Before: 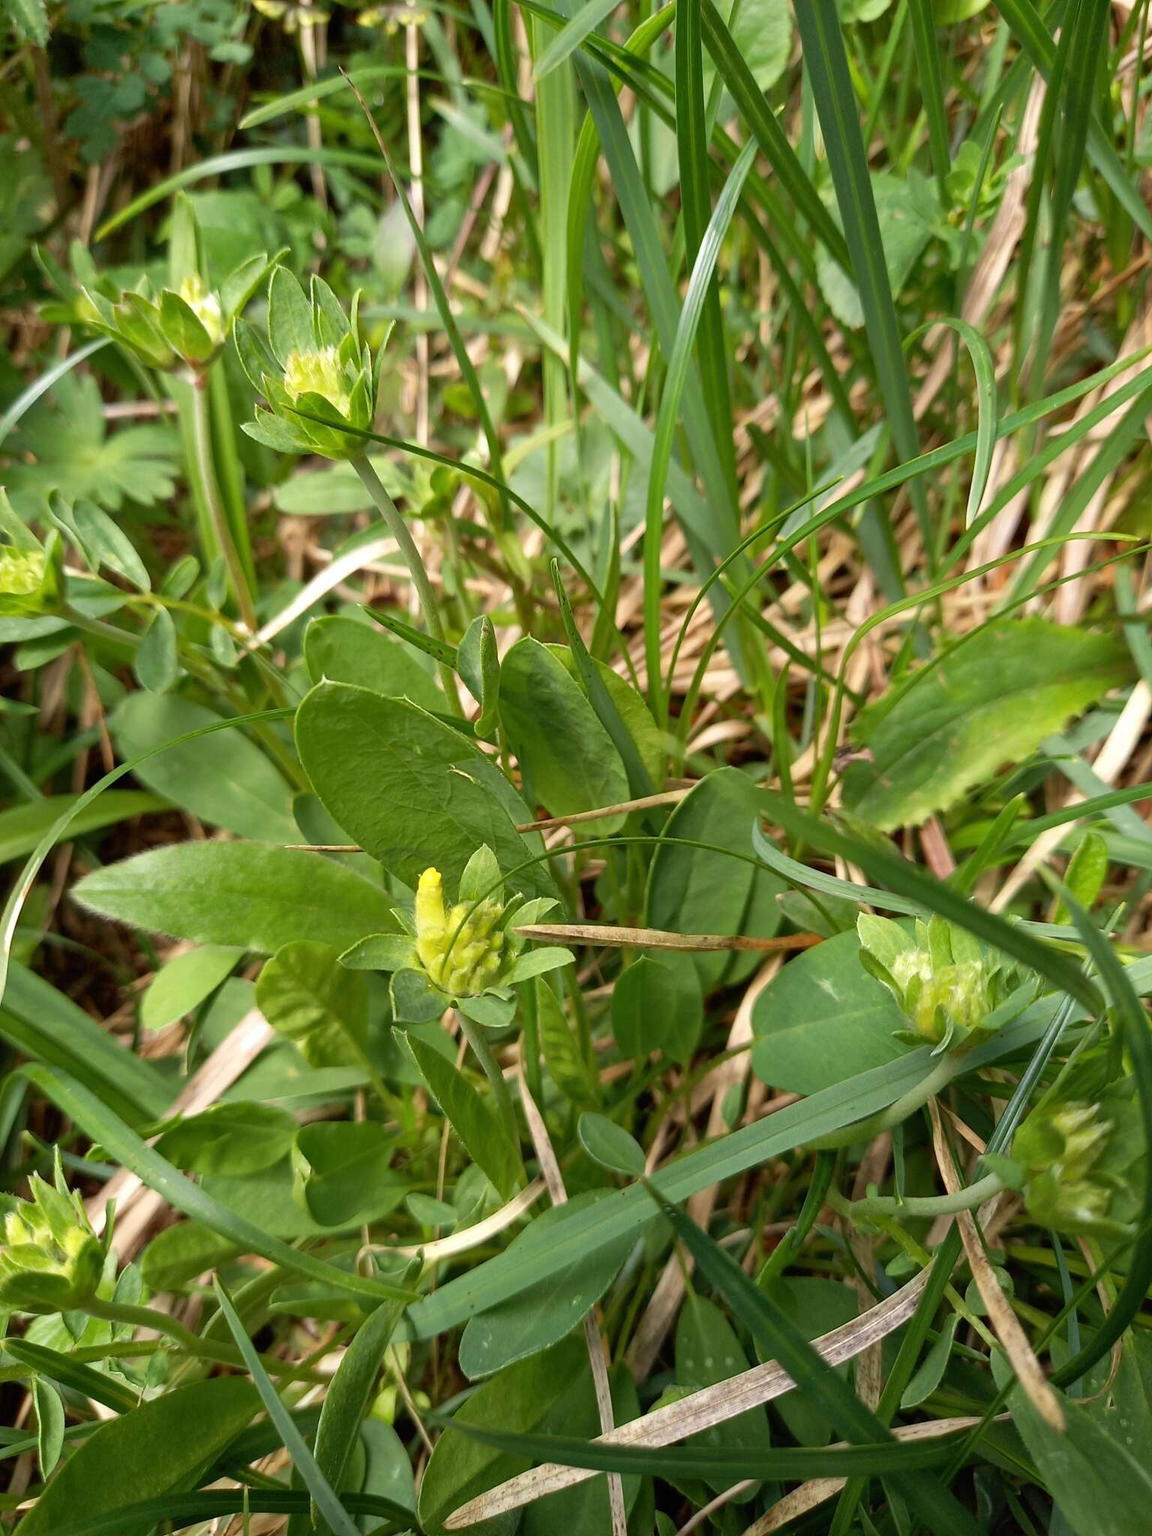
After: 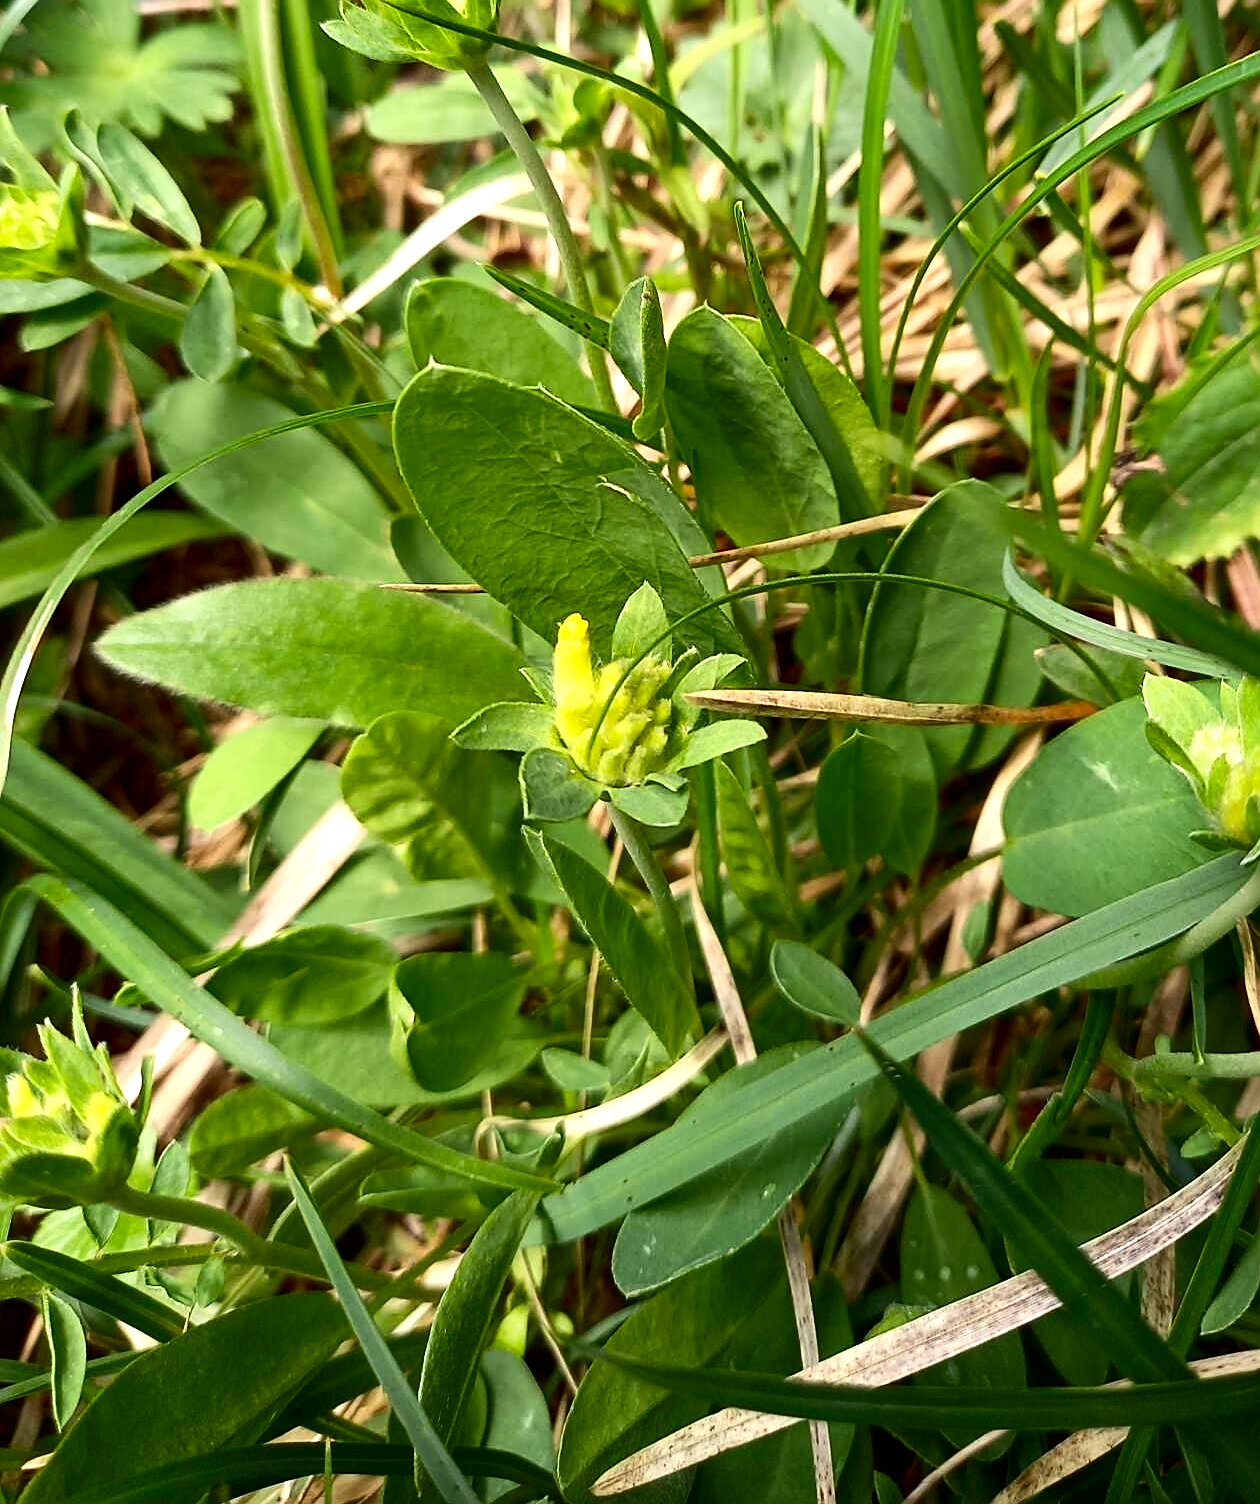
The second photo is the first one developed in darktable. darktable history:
crop: top 26.531%, right 17.959%
exposure: exposure 0.426 EV, compensate highlight preservation false
contrast brightness saturation: contrast 0.2, brightness -0.11, saturation 0.1
sharpen: on, module defaults
